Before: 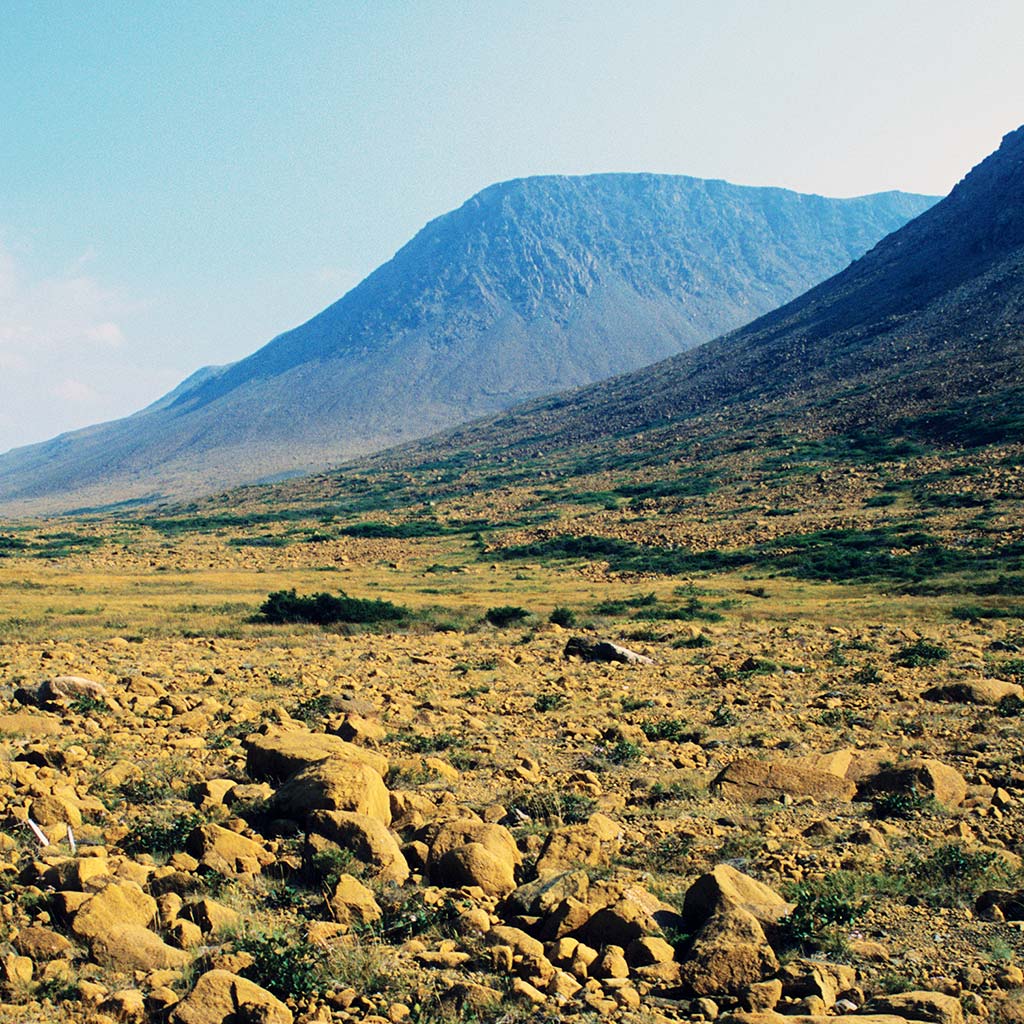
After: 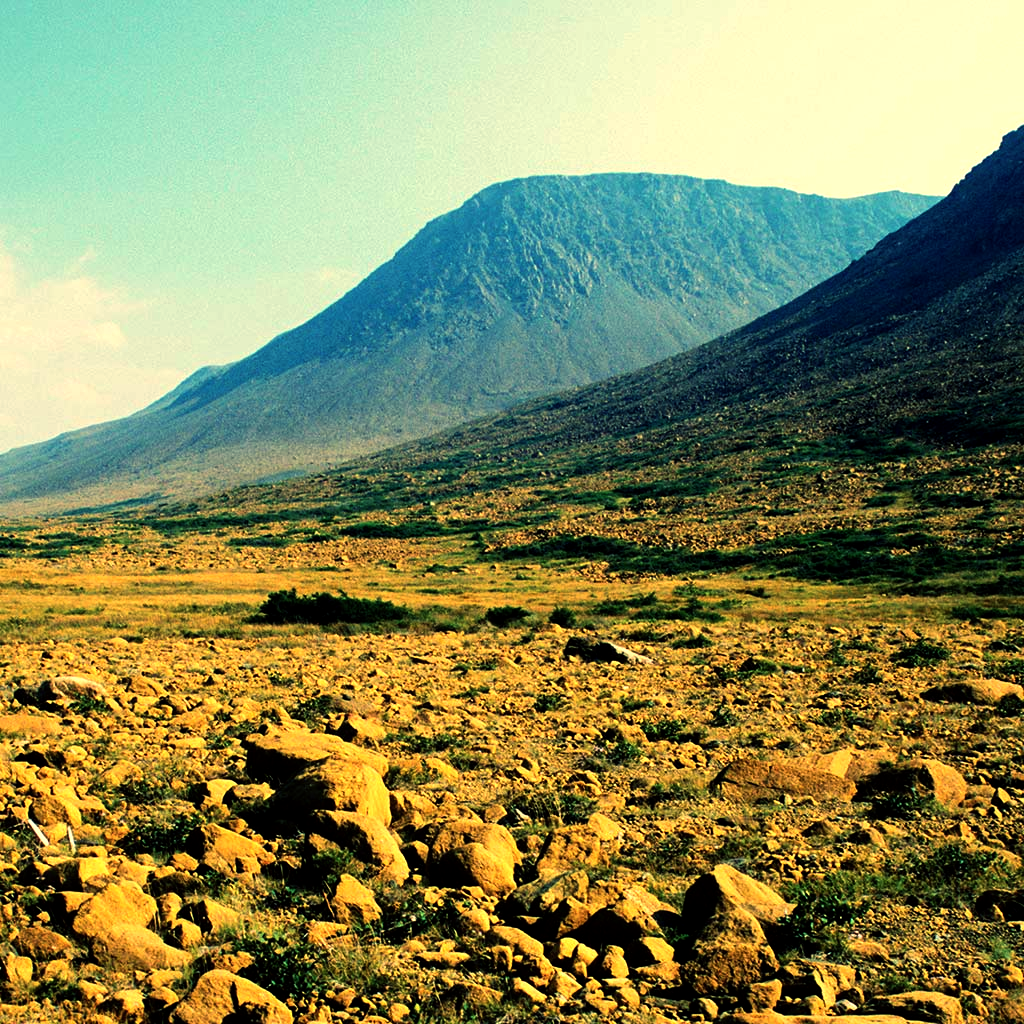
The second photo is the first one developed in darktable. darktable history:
color balance: mode lift, gamma, gain (sRGB), lift [1.014, 0.966, 0.918, 0.87], gamma [0.86, 0.734, 0.918, 0.976], gain [1.063, 1.13, 1.063, 0.86]
